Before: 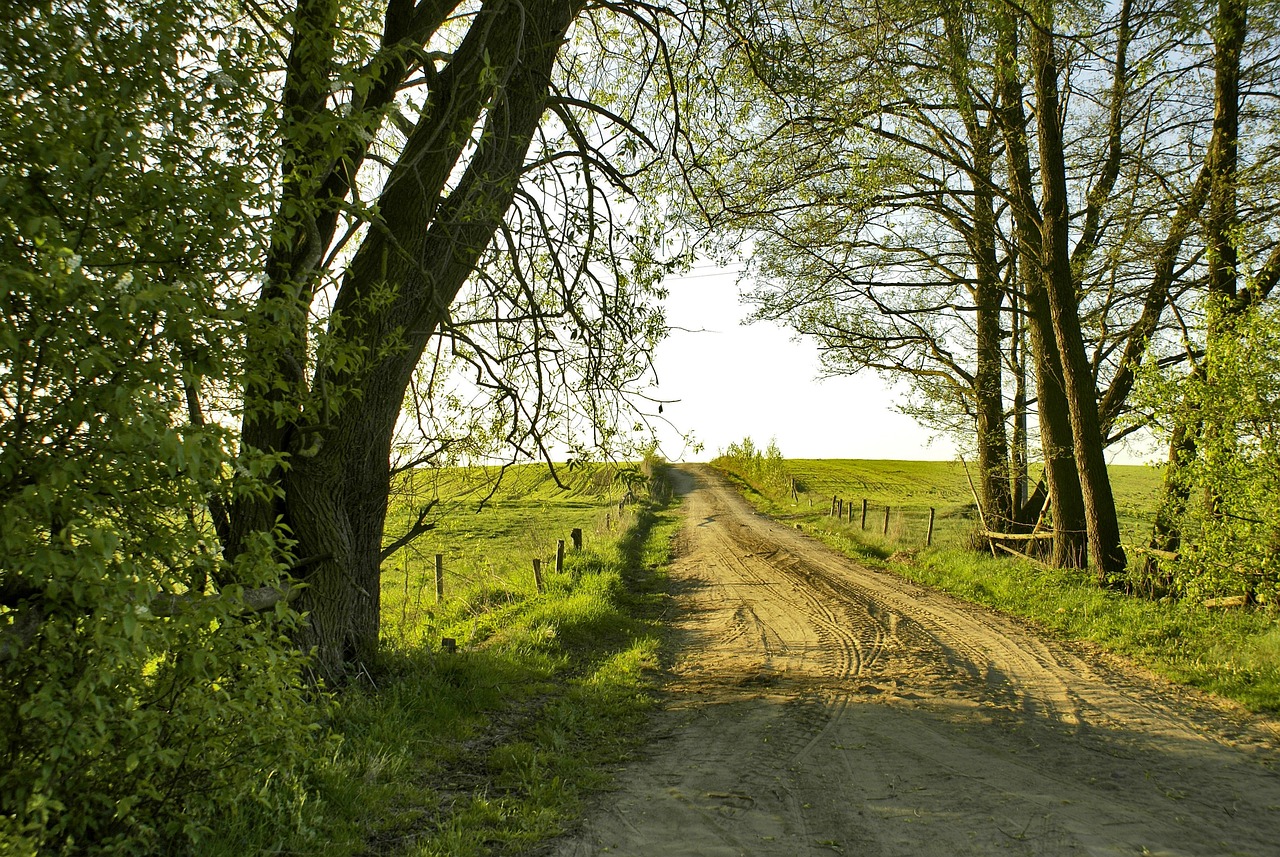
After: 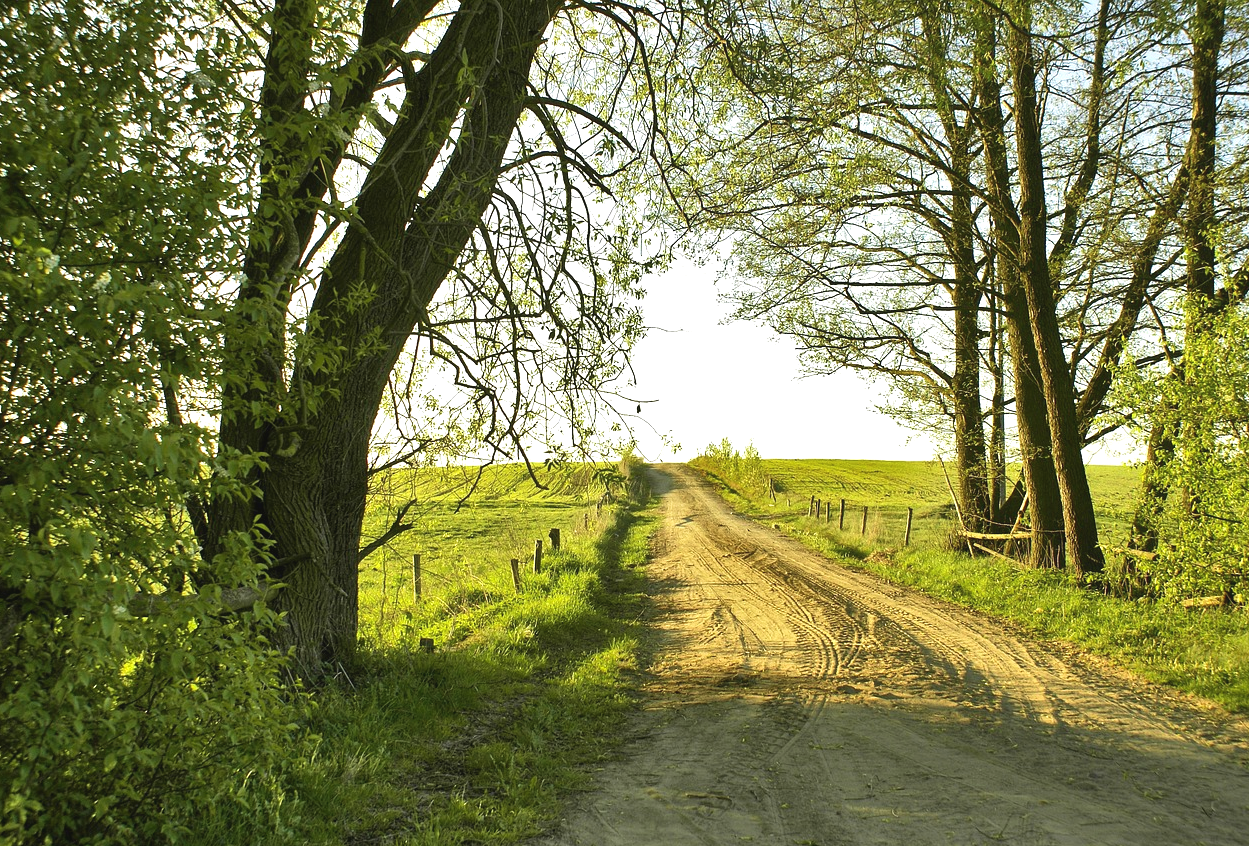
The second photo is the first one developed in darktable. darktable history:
exposure: black level correction -0.002, exposure 0.54 EV, compensate highlight preservation false
velvia: strength 17%
tone equalizer: on, module defaults
crop and rotate: left 1.774%, right 0.633%, bottom 1.28%
contrast equalizer: octaves 7, y [[0.6 ×6], [0.55 ×6], [0 ×6], [0 ×6], [0 ×6]], mix -0.2
